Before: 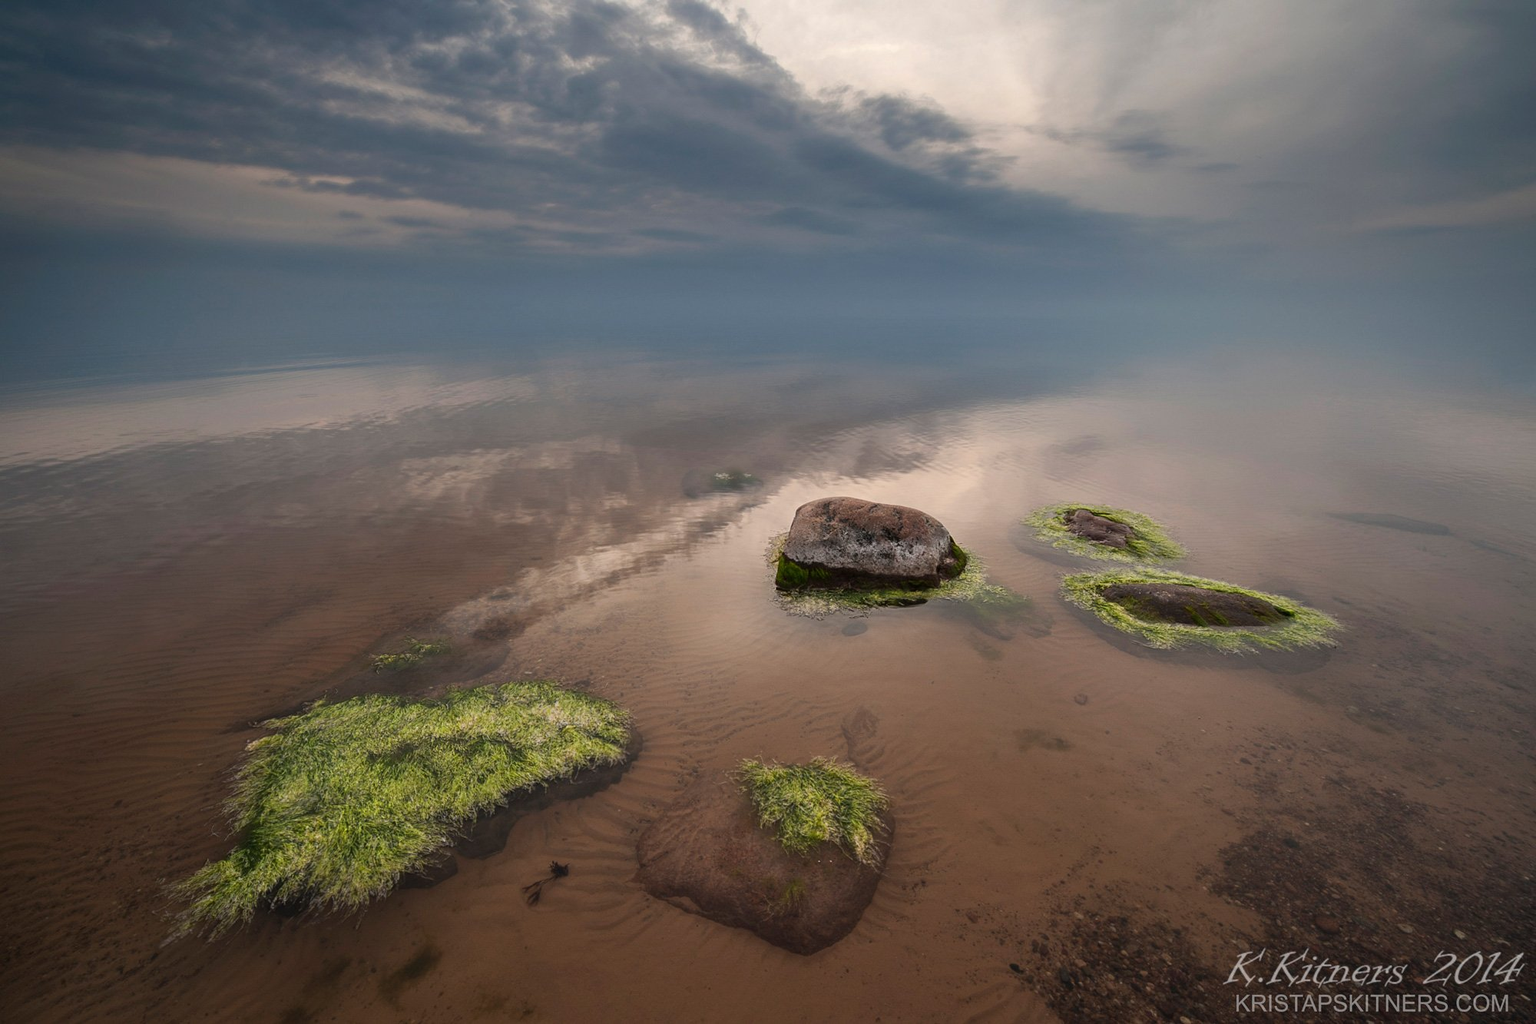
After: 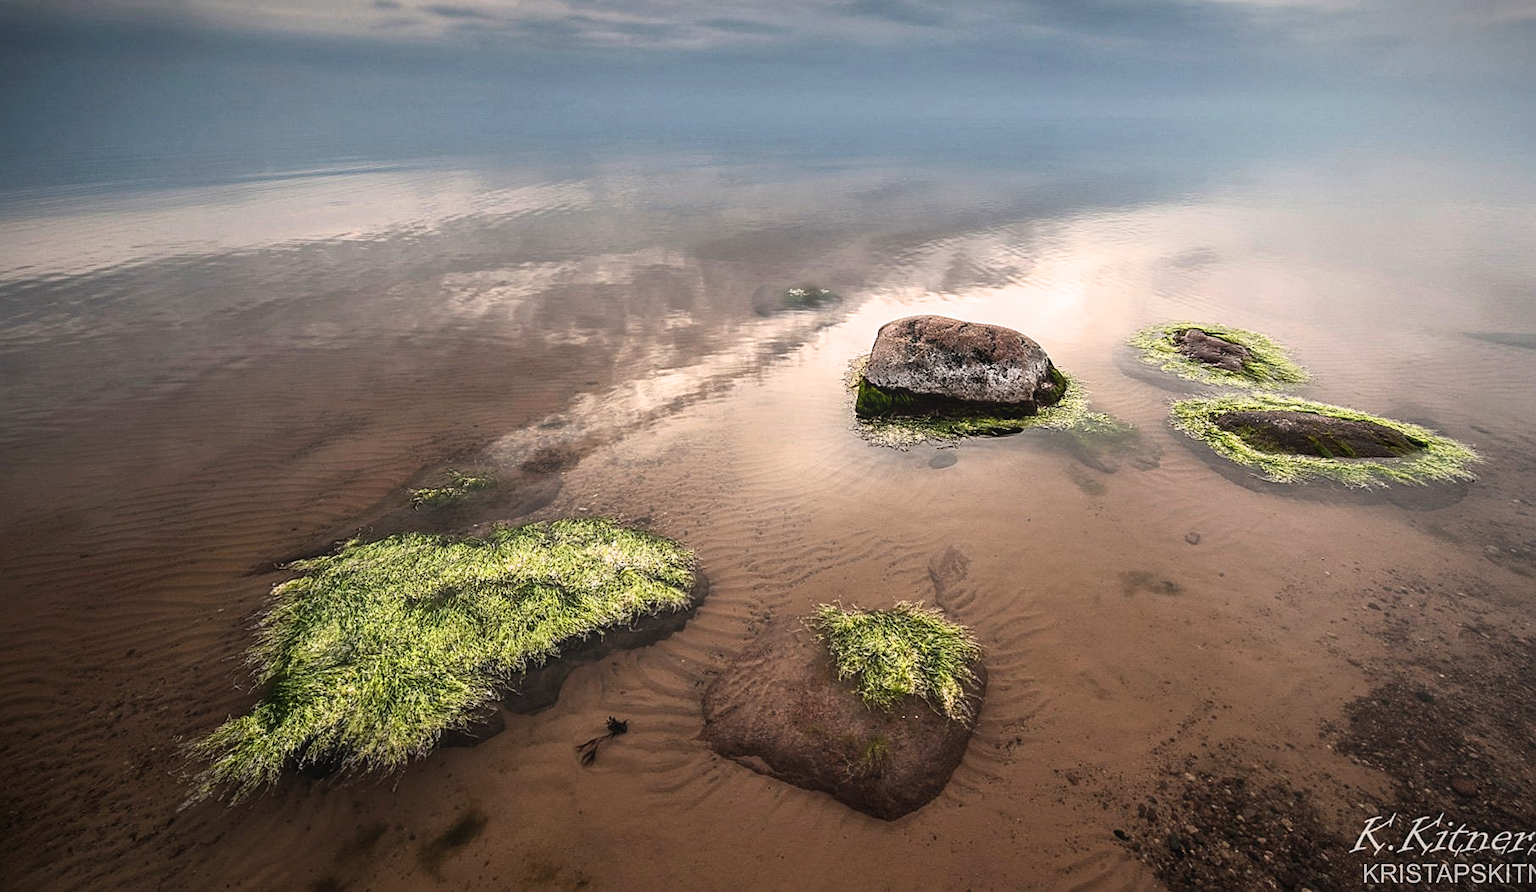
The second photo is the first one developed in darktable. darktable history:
crop: top 20.635%, right 9.339%, bottom 0.302%
exposure: black level correction 0, exposure 0.498 EV, compensate highlight preservation false
filmic rgb: black relative exposure -9.05 EV, white relative exposure 2.31 EV, threshold 3.05 EV, hardness 7.48, enable highlight reconstruction true
local contrast: detail 110%
sharpen: on, module defaults
tone curve: curves: ch0 [(0.016, 0.023) (0.248, 0.252) (0.732, 0.797) (1, 1)], color space Lab, independent channels, preserve colors none
